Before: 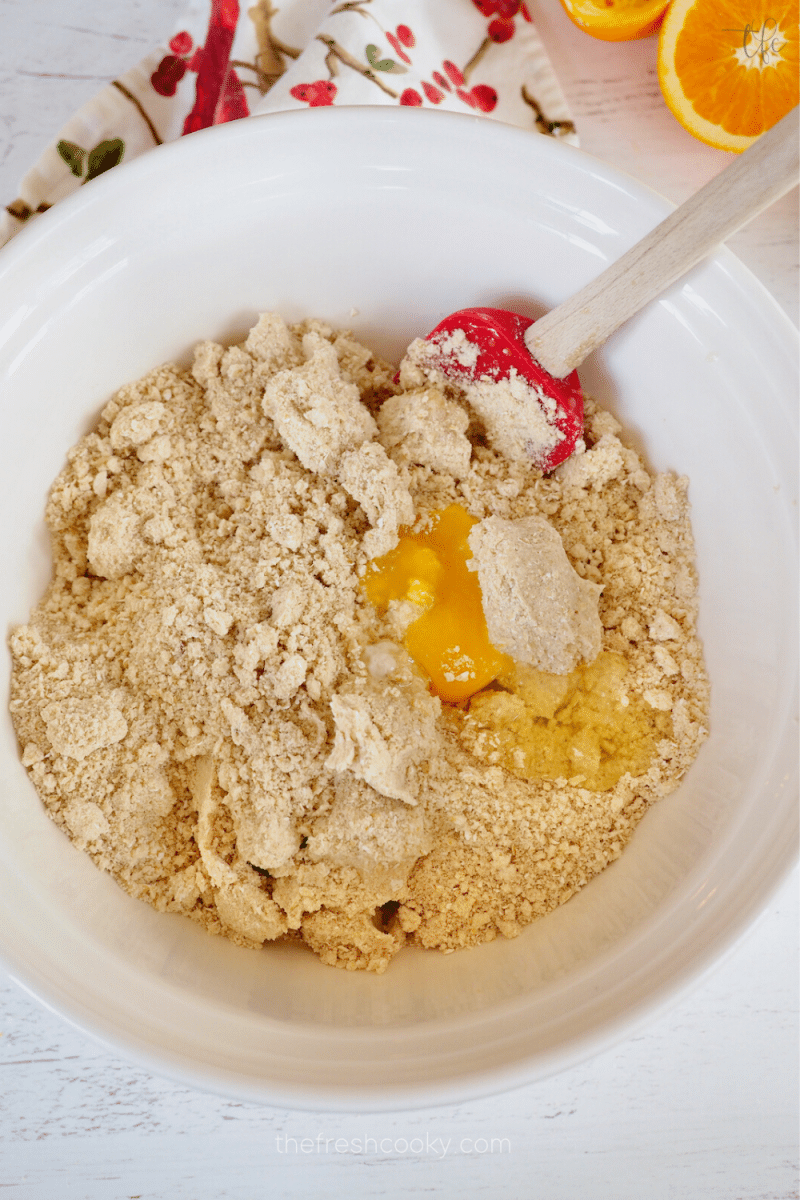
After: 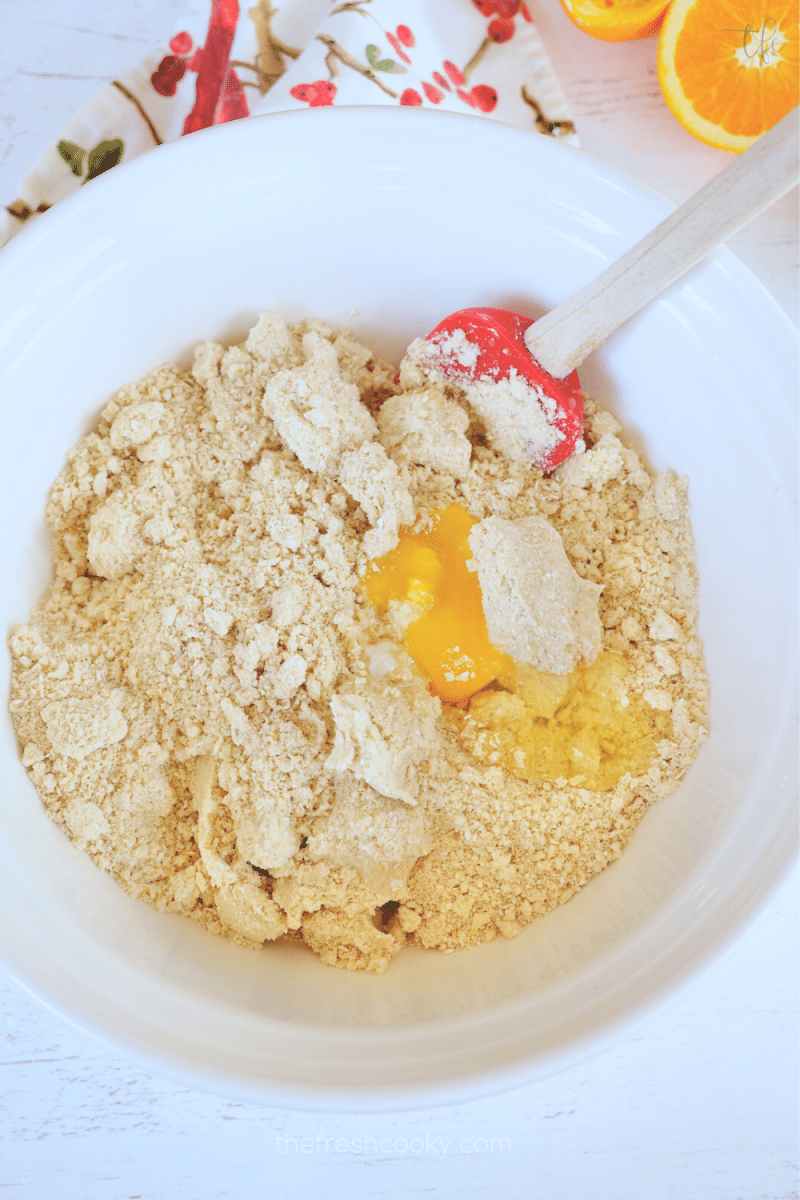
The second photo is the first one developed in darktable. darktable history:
contrast brightness saturation: brightness 0.28
white balance: red 0.924, blue 1.095
